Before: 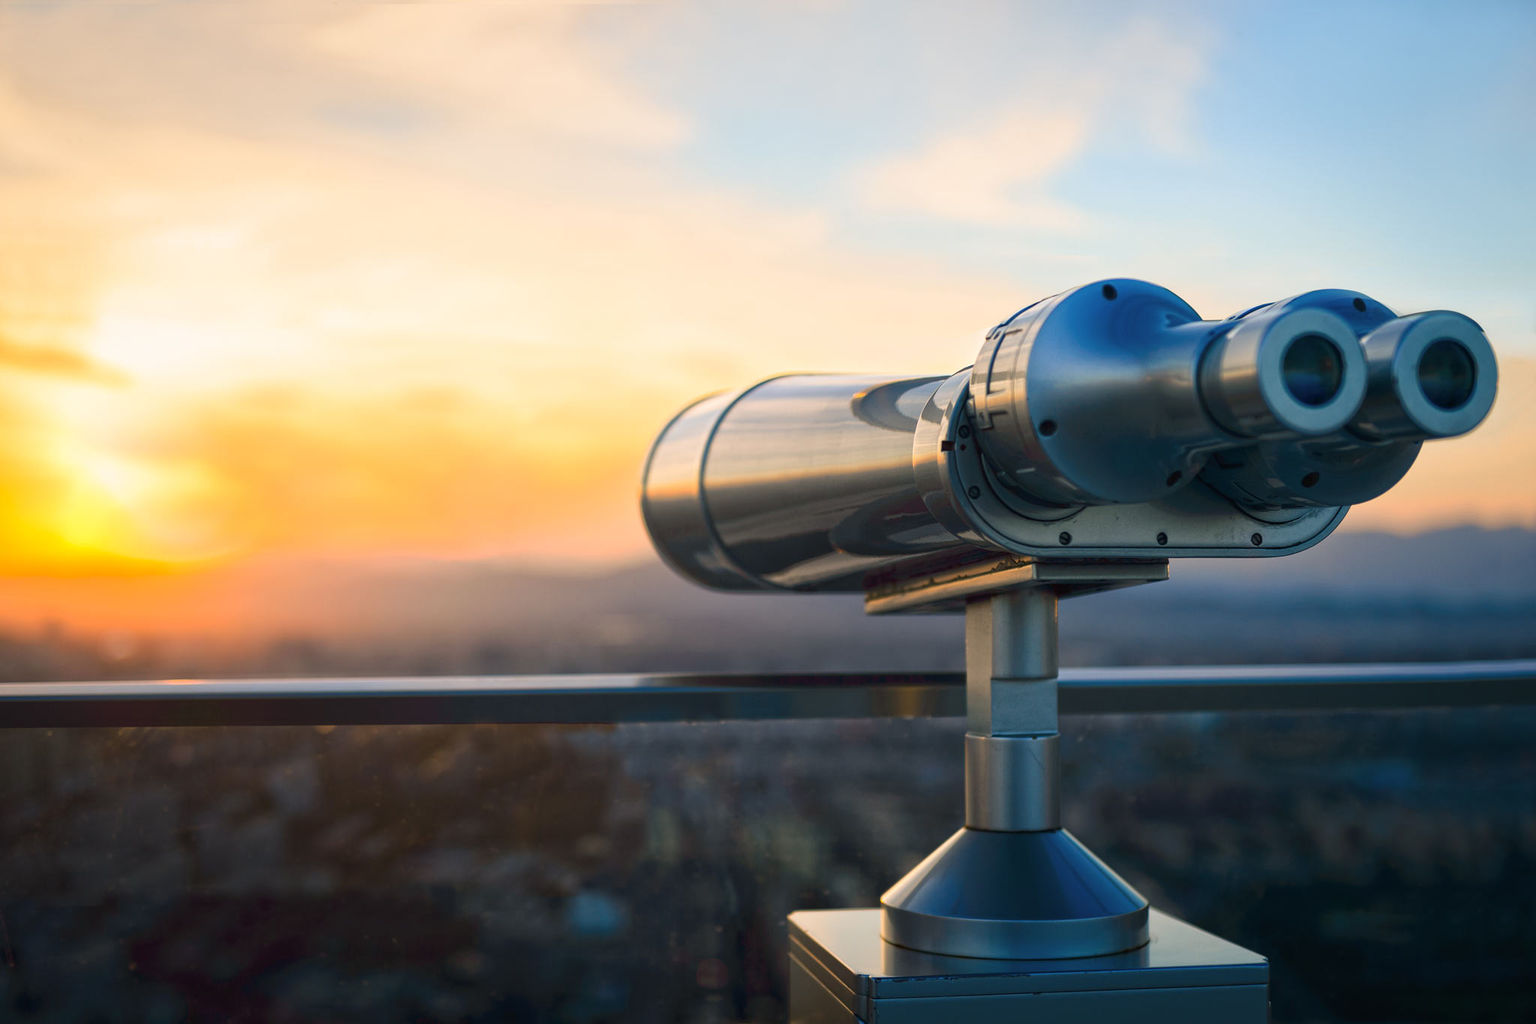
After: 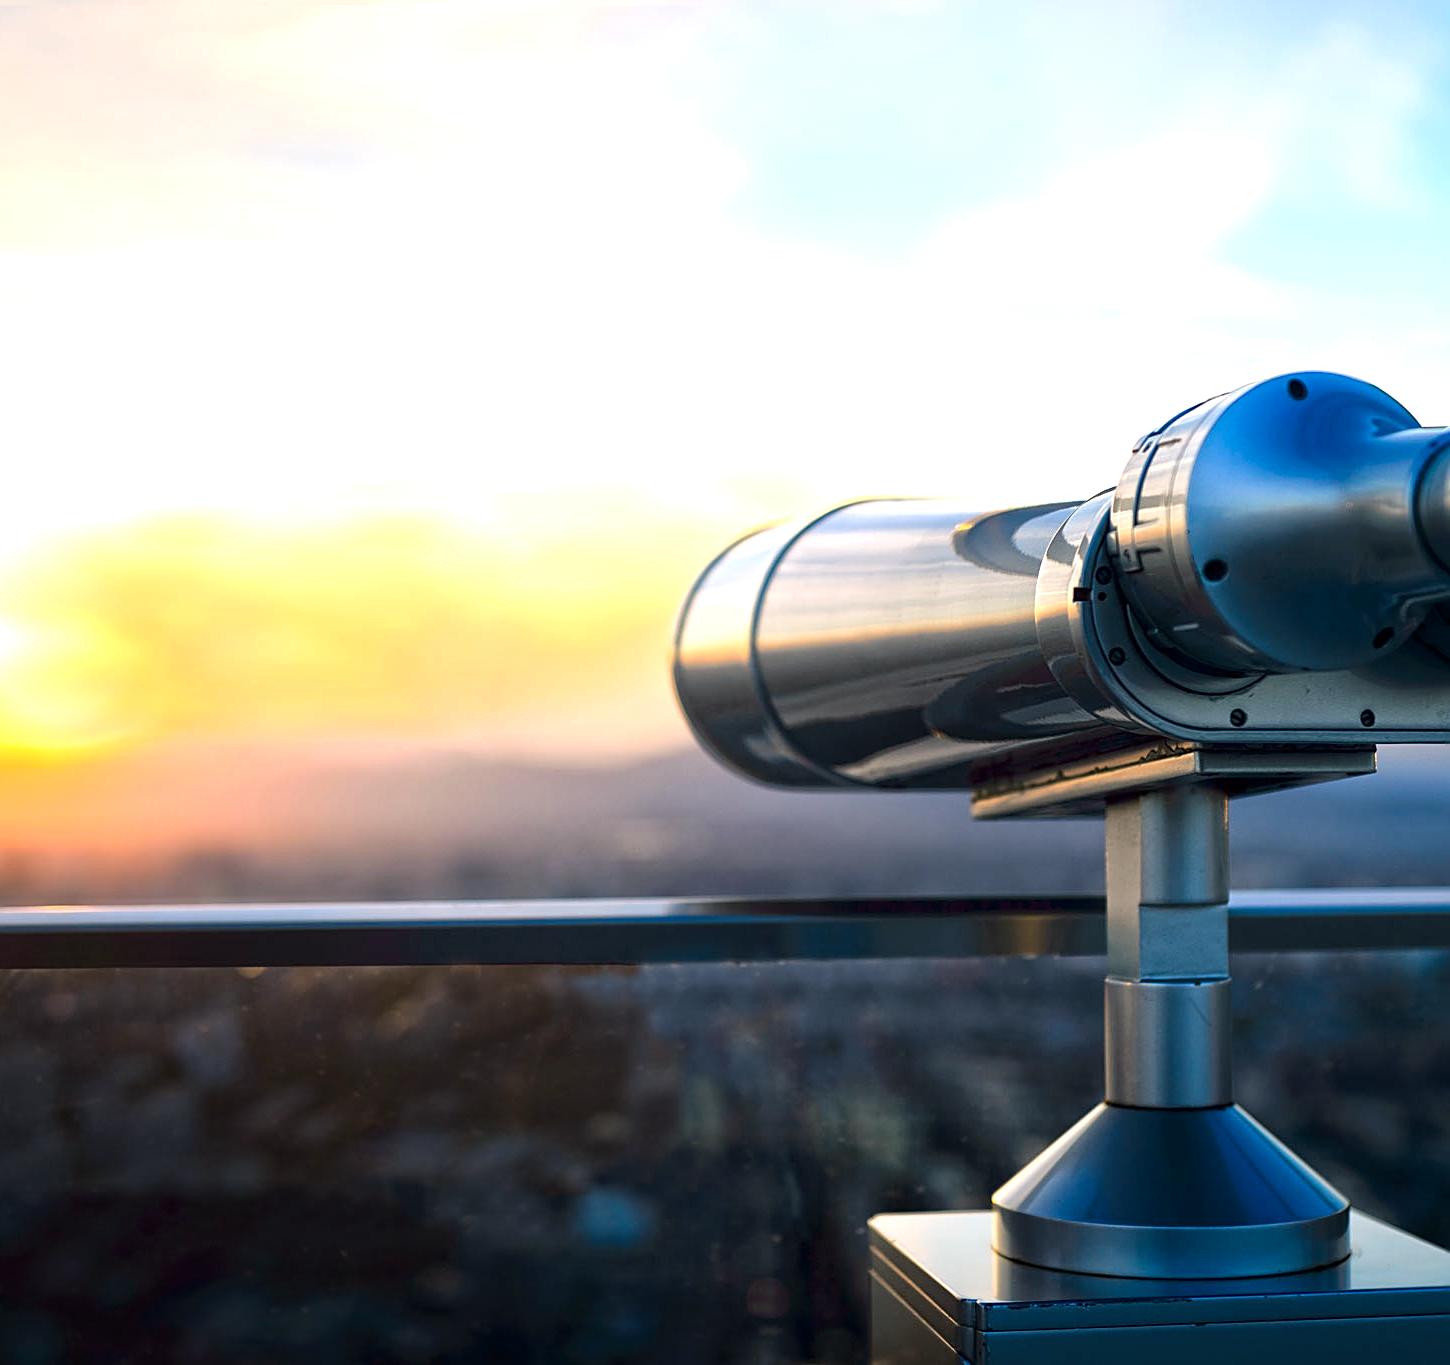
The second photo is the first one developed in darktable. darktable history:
color calibration: output R [1.003, 0.027, -0.041, 0], output G [-0.018, 1.043, -0.038, 0], output B [0.071, -0.086, 1.017, 0], illuminant custom, x 0.368, y 0.373, temperature 4329.84 K
crop and rotate: left 8.929%, right 20.257%
local contrast: mode bilateral grid, contrast 20, coarseness 49, detail 120%, midtone range 0.2
exposure: exposure -0.153 EV, compensate exposure bias true, compensate highlight preservation false
tone equalizer: -8 EV -0.739 EV, -7 EV -0.707 EV, -6 EV -0.638 EV, -5 EV -0.374 EV, -3 EV 0.403 EV, -2 EV 0.6 EV, -1 EV 0.676 EV, +0 EV 0.735 EV
sharpen: on, module defaults
